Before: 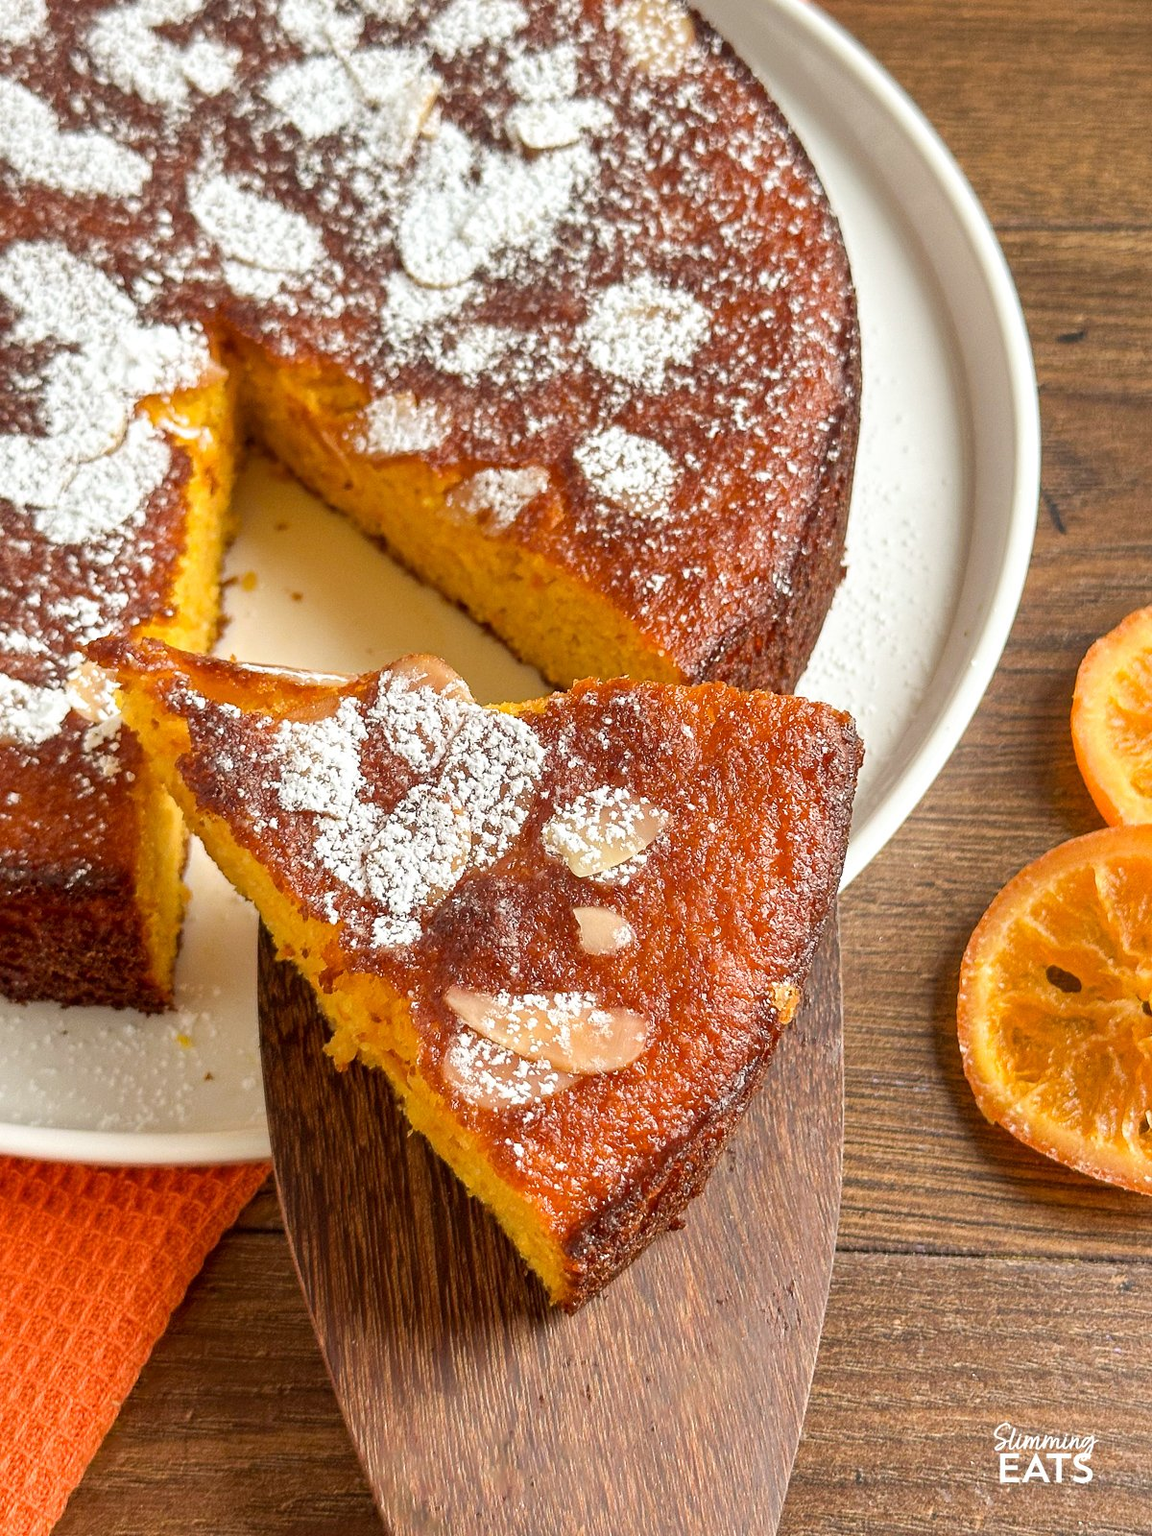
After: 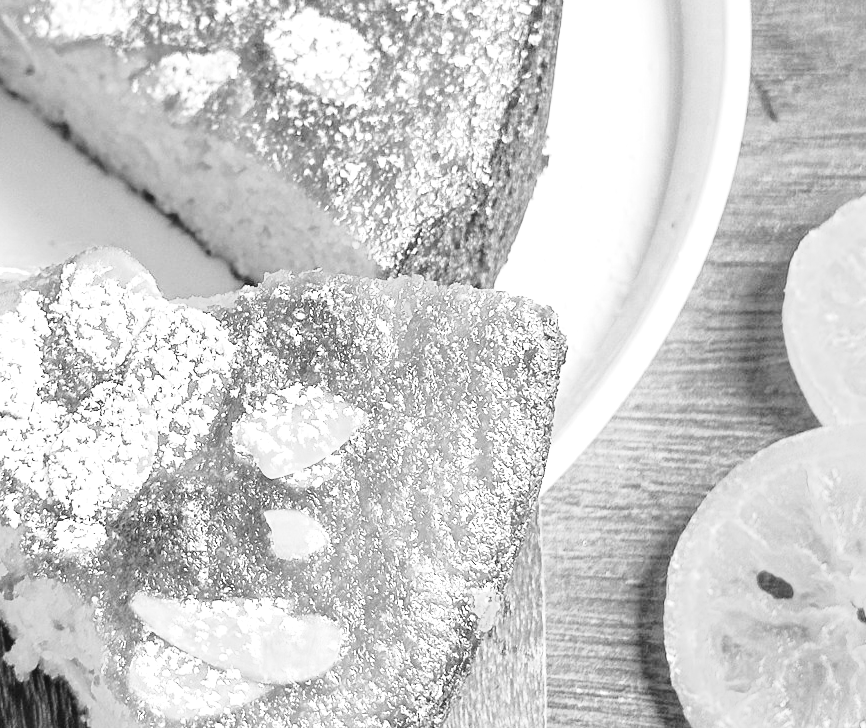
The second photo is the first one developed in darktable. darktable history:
base curve: curves: ch0 [(0, 0) (0.028, 0.03) (0.121, 0.232) (0.46, 0.748) (0.859, 0.968) (1, 1)]
crop and rotate: left 27.751%, top 27.235%, bottom 27.263%
exposure: black level correction 0, exposure 0.687 EV, compensate highlight preservation false
color zones: curves: ch0 [(0, 0.613) (0.01, 0.613) (0.245, 0.448) (0.498, 0.529) (0.642, 0.665) (0.879, 0.777) (0.99, 0.613)]; ch1 [(0, 0) (0.143, 0) (0.286, 0) (0.429, 0) (0.571, 0) (0.714, 0) (0.857, 0)]
